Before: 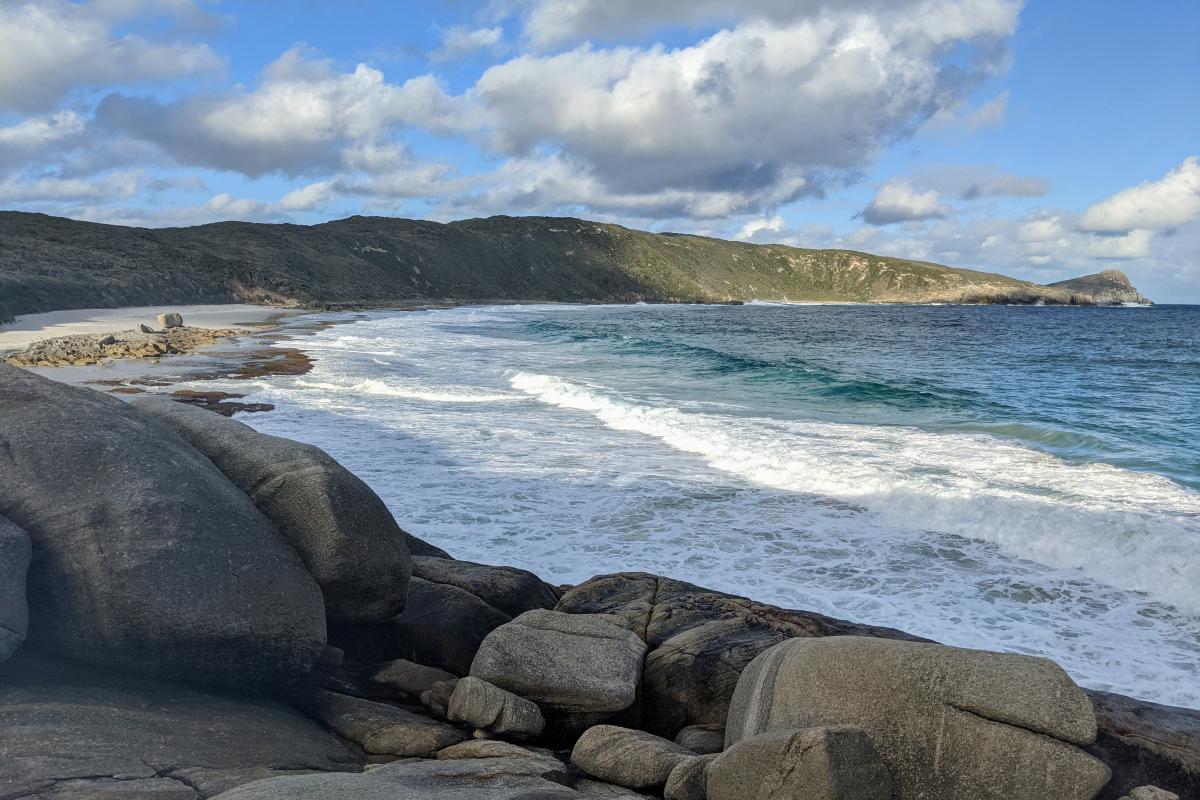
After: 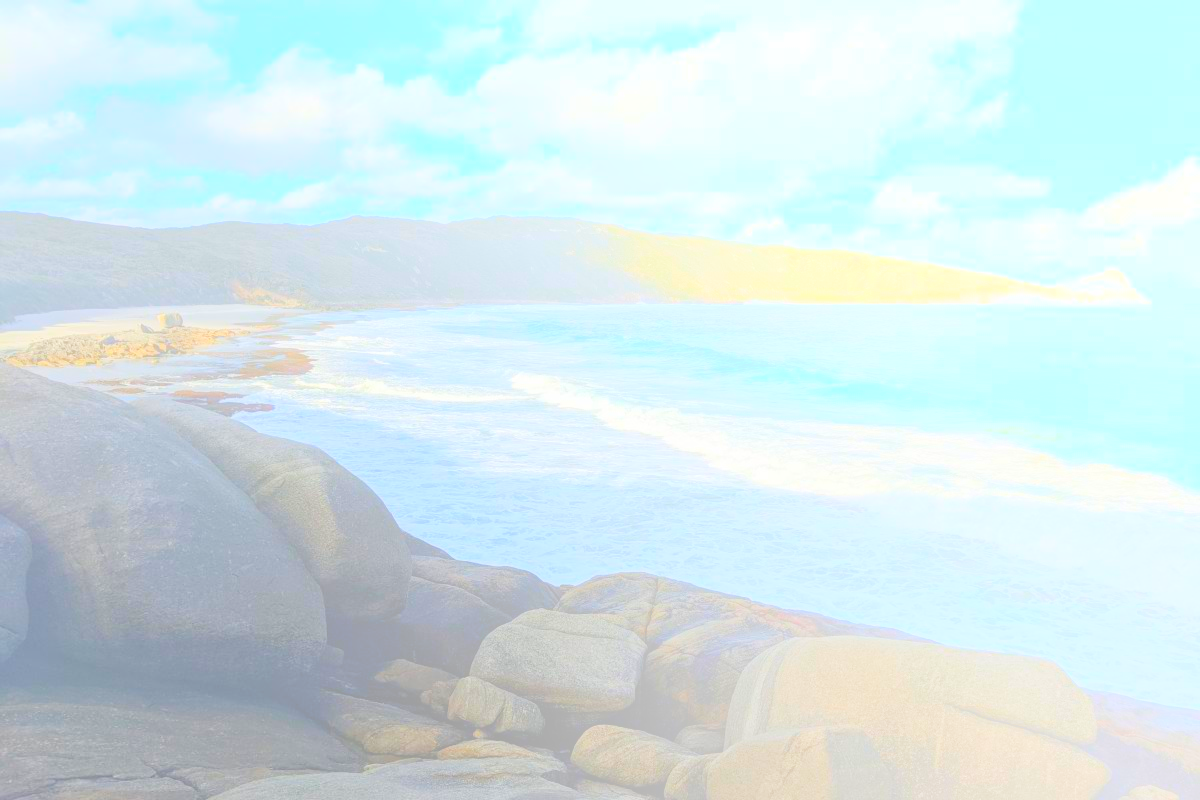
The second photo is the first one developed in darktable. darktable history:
contrast brightness saturation: brightness -0.02, saturation 0.35
bloom: size 70%, threshold 25%, strength 70%
